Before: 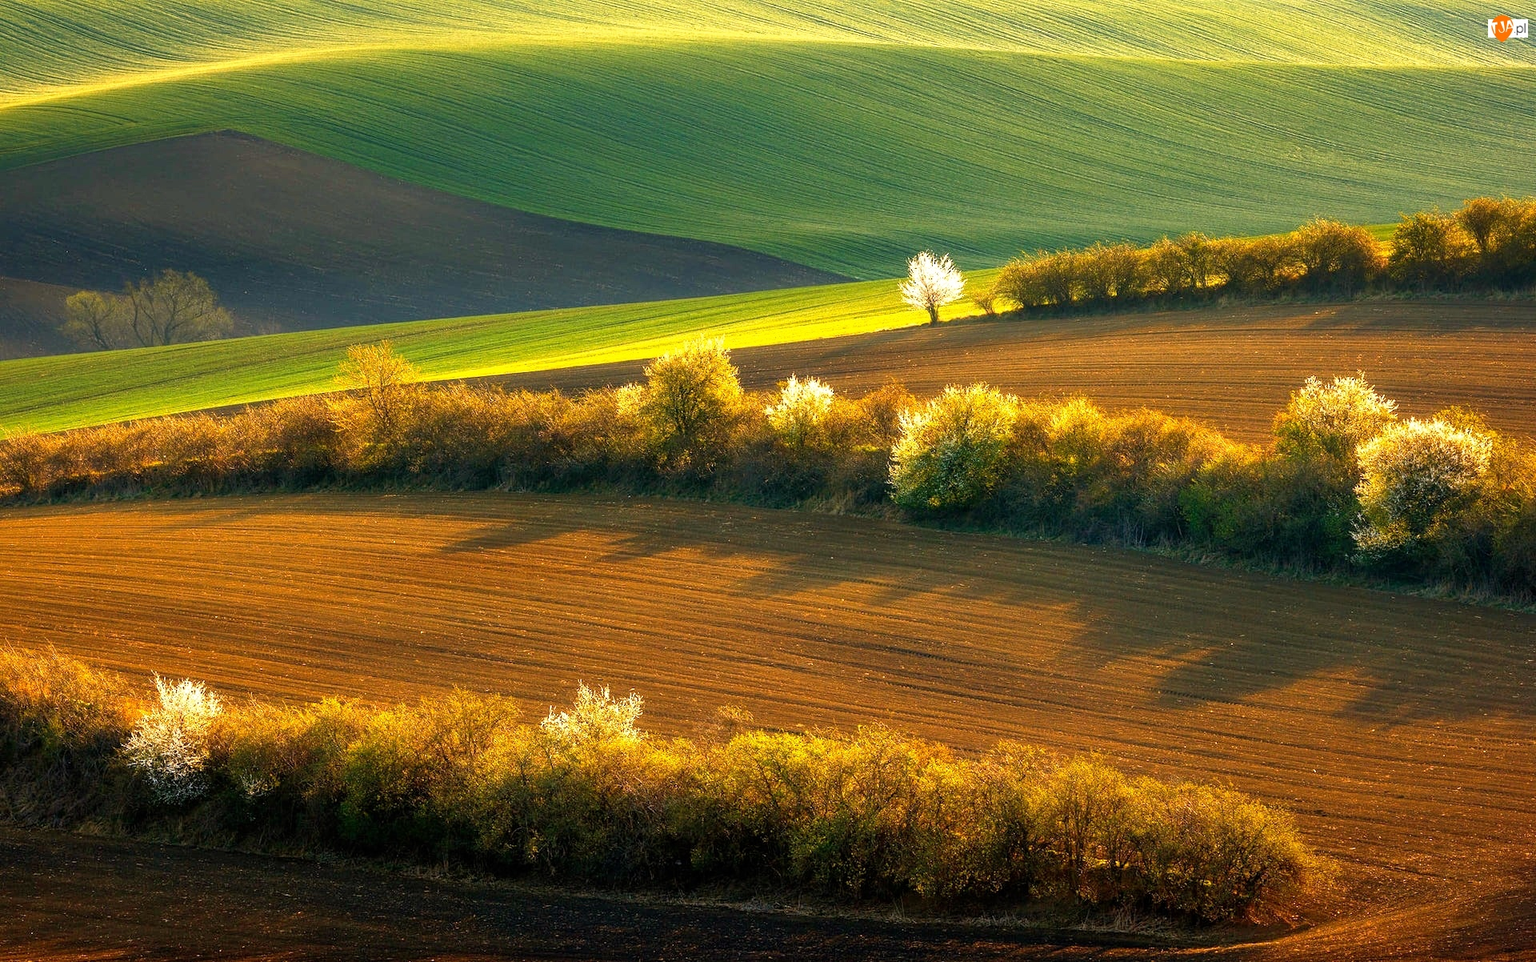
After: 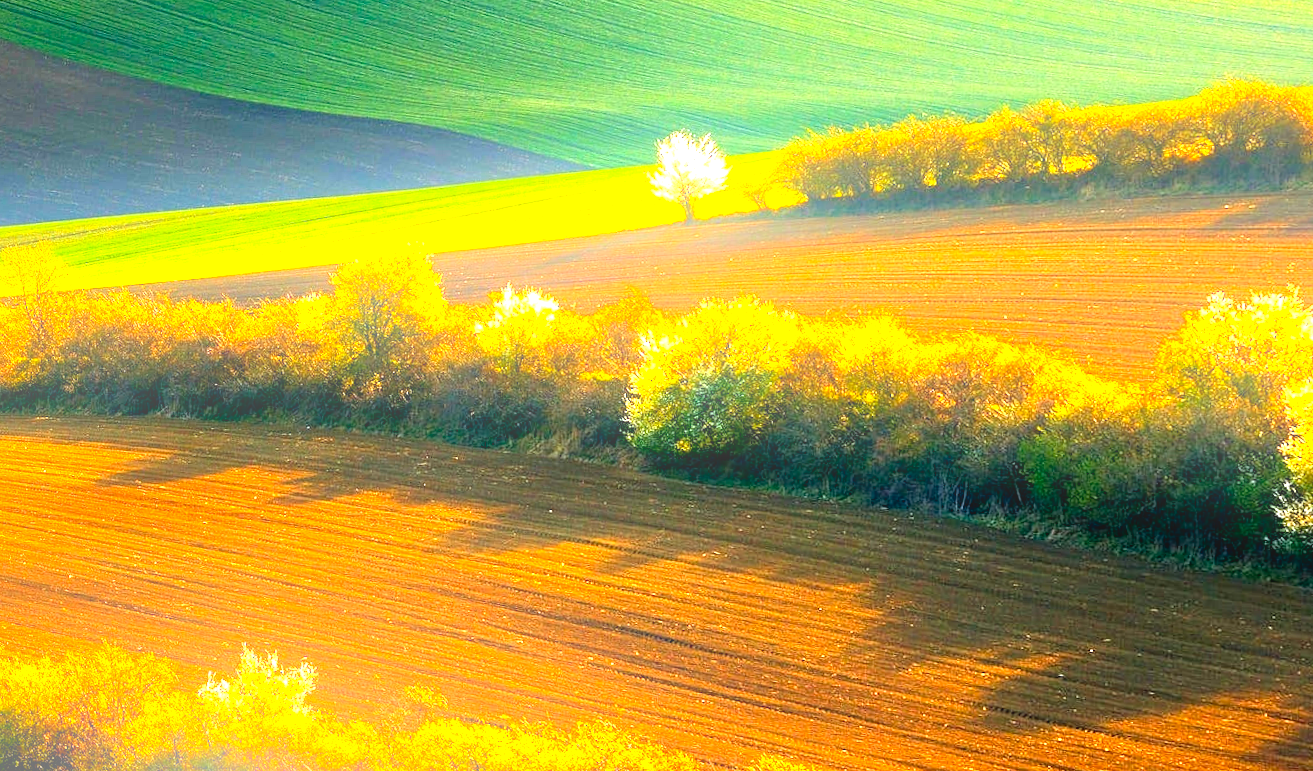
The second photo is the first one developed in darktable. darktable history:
haze removal: compatibility mode true, adaptive false
exposure: black level correction 0, exposure 1.125 EV, compensate exposure bias true, compensate highlight preservation false
rotate and perspective: rotation 1.69°, lens shift (vertical) -0.023, lens shift (horizontal) -0.291, crop left 0.025, crop right 0.988, crop top 0.092, crop bottom 0.842
crop and rotate: left 17.046%, top 10.659%, right 12.989%, bottom 14.553%
color balance: lift [0.991, 1, 1, 1], gamma [0.996, 1, 1, 1], input saturation 98.52%, contrast 20.34%, output saturation 103.72%
white balance: red 0.98, blue 1.034
bloom: on, module defaults
